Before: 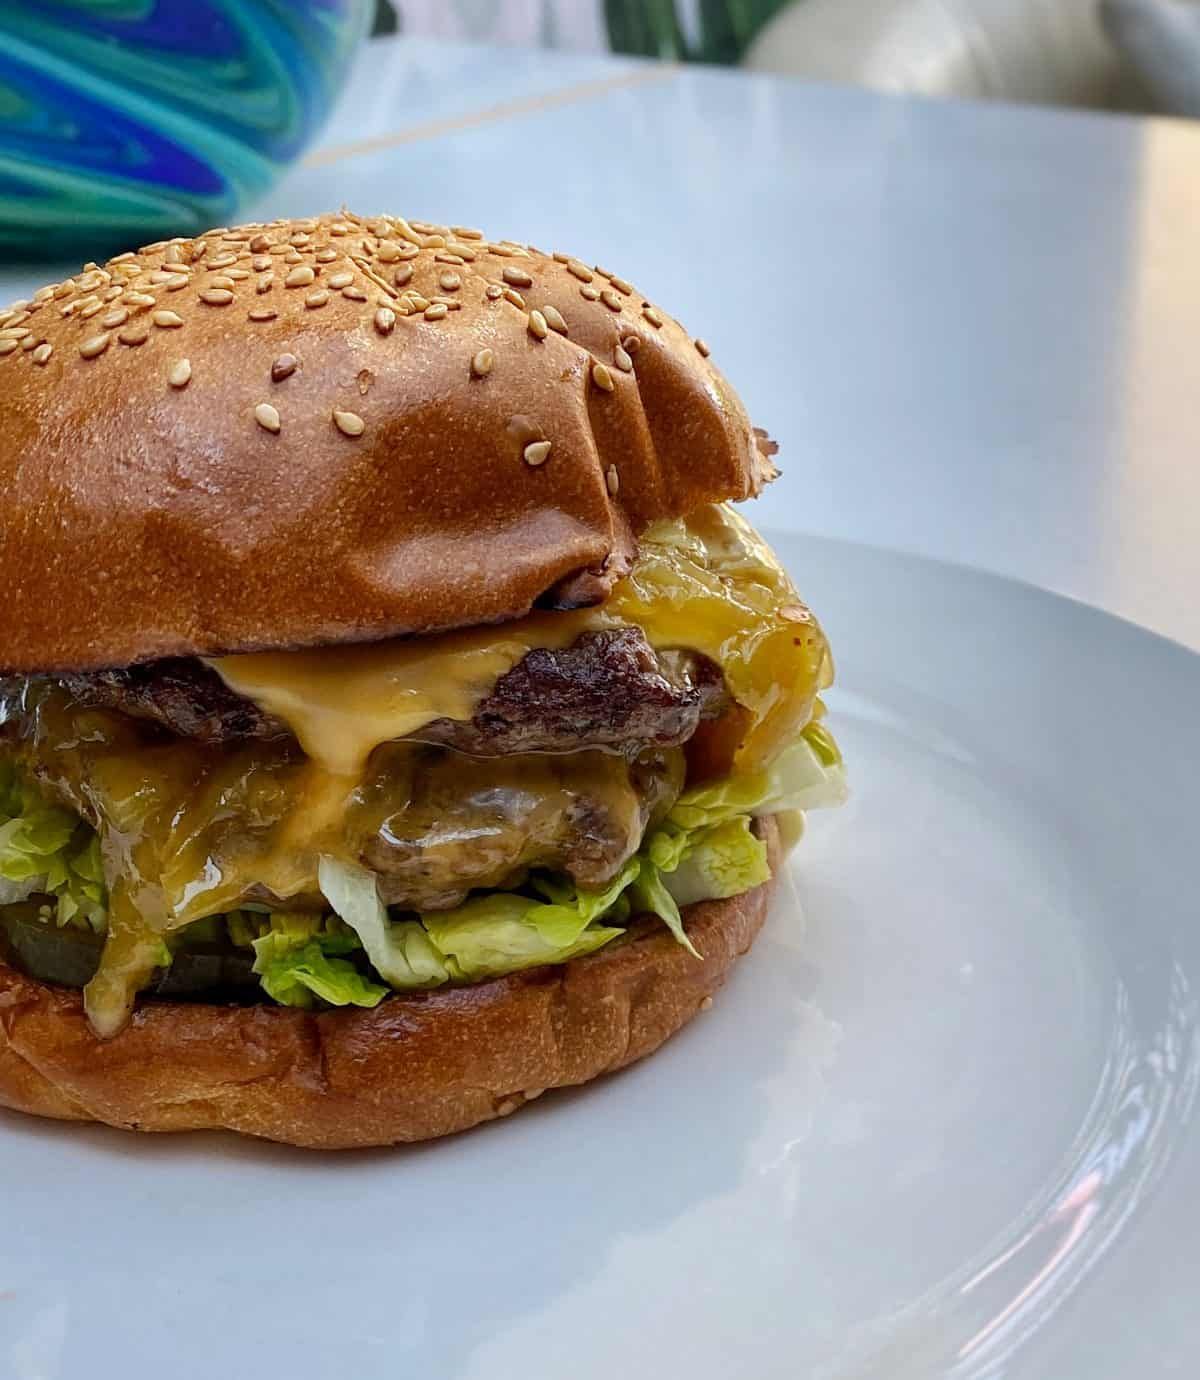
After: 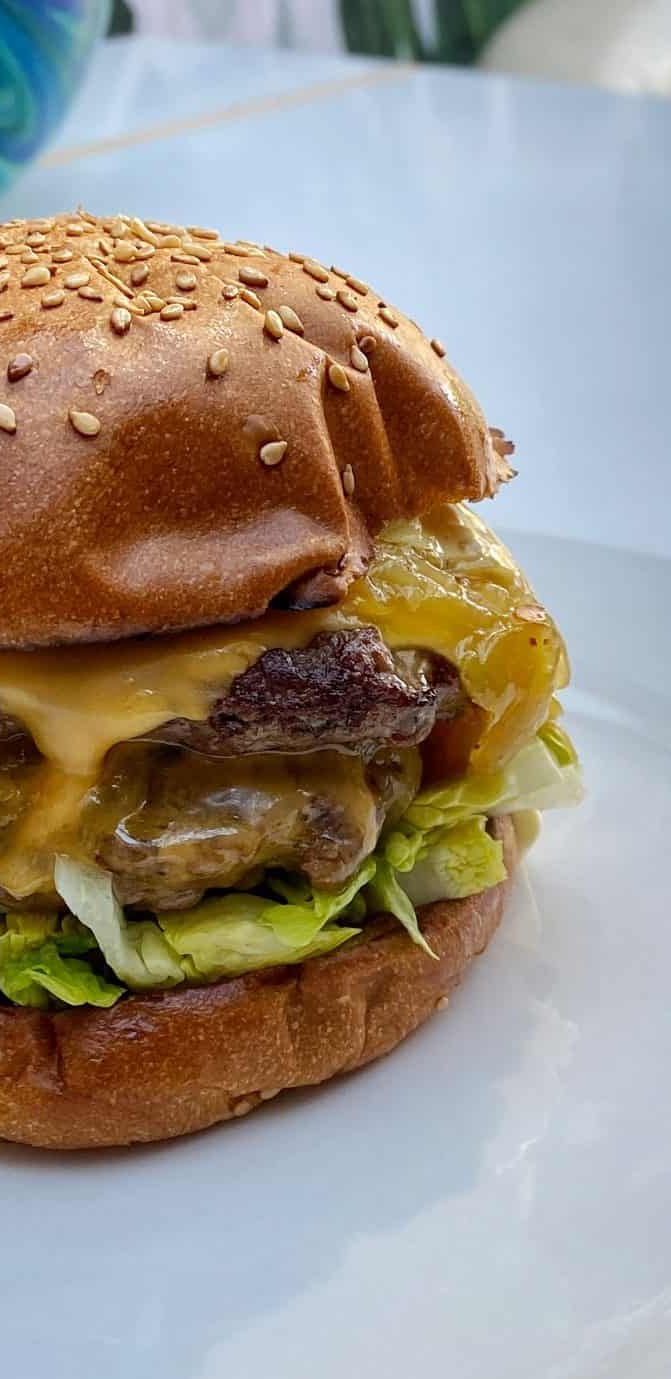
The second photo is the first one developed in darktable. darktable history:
crop: left 22.064%, right 22.006%, bottom 0.001%
